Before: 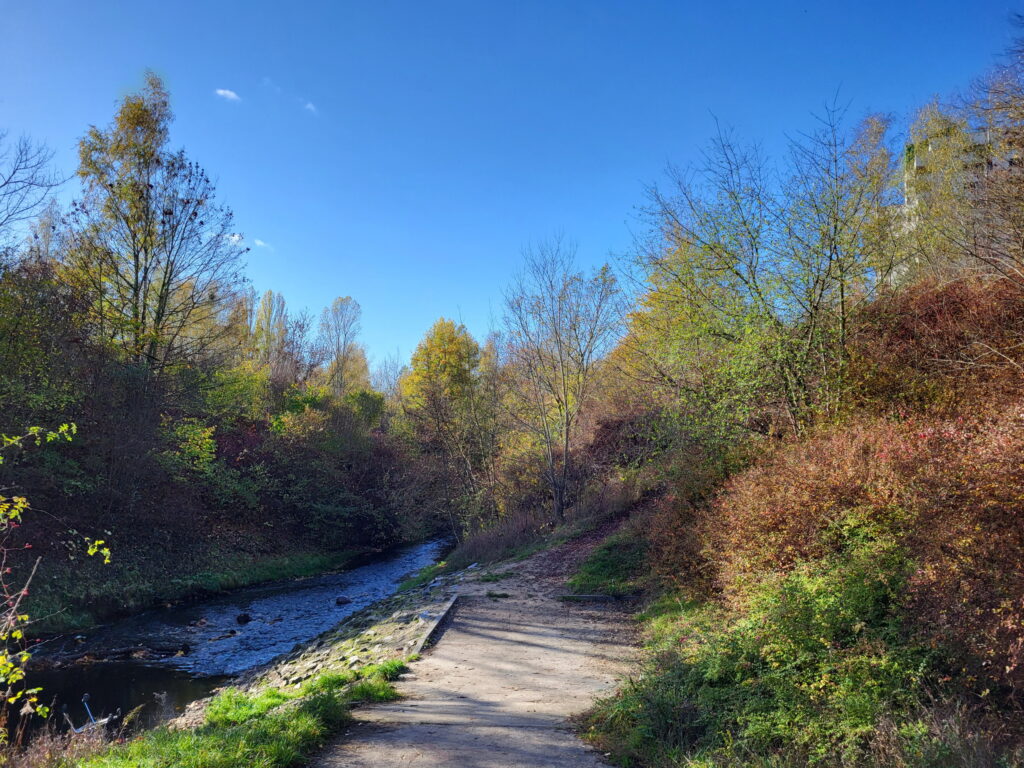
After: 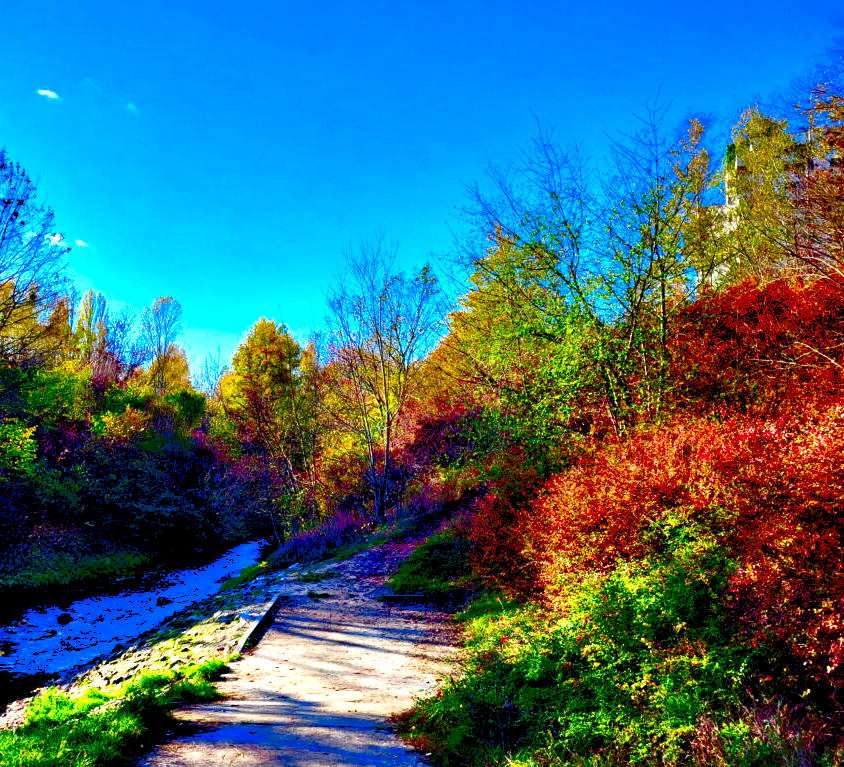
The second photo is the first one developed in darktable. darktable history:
contrast equalizer: y [[0.6 ×6], [0.55 ×6], [0 ×6], [0 ×6], [0 ×6]]
crop: left 17.522%, bottom 0.03%
levels: levels [0.008, 0.318, 0.836]
color balance rgb: perceptual saturation grading › global saturation 19.913%, global vibrance 24.982%, contrast 9.904%
contrast brightness saturation: contrast 0.086, brightness -0.578, saturation 0.17
